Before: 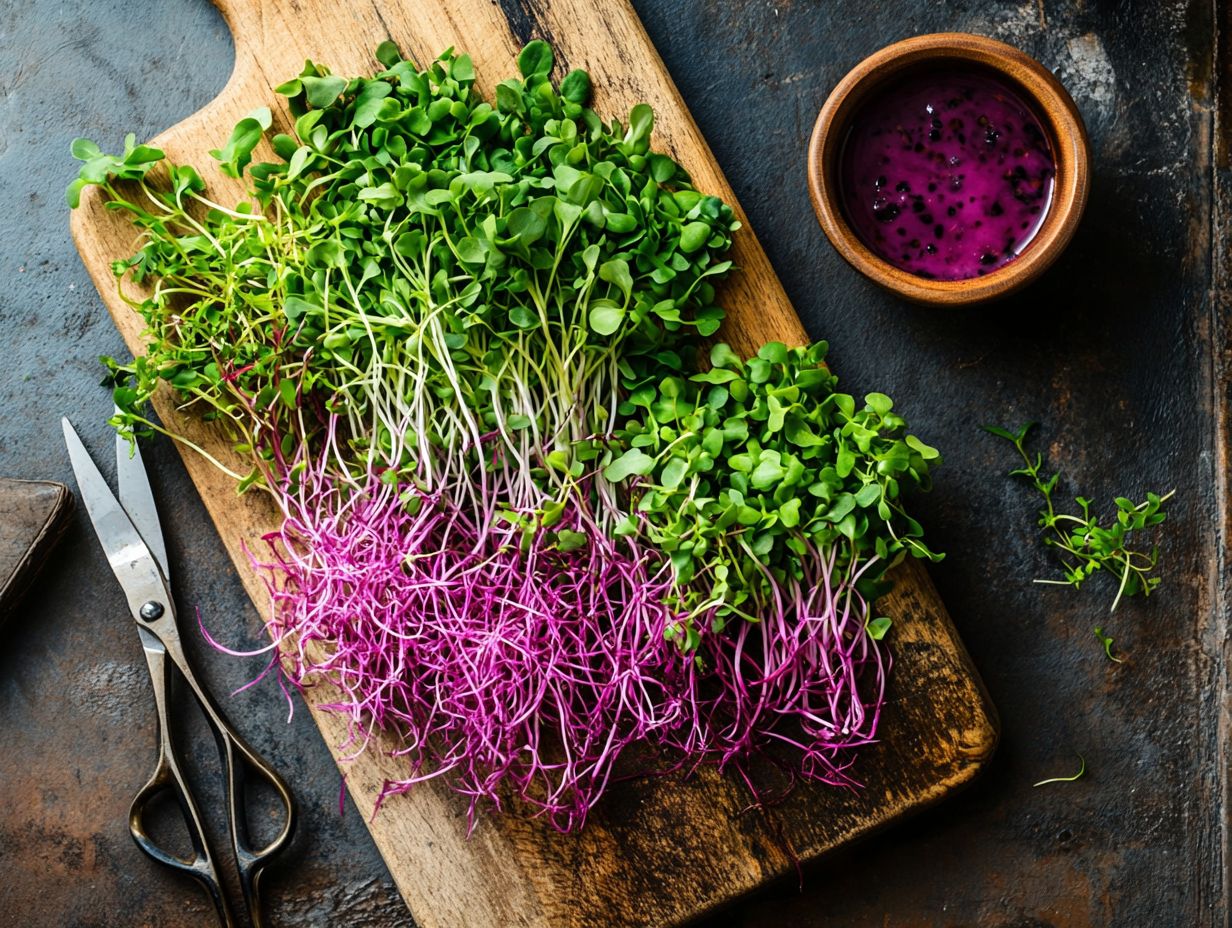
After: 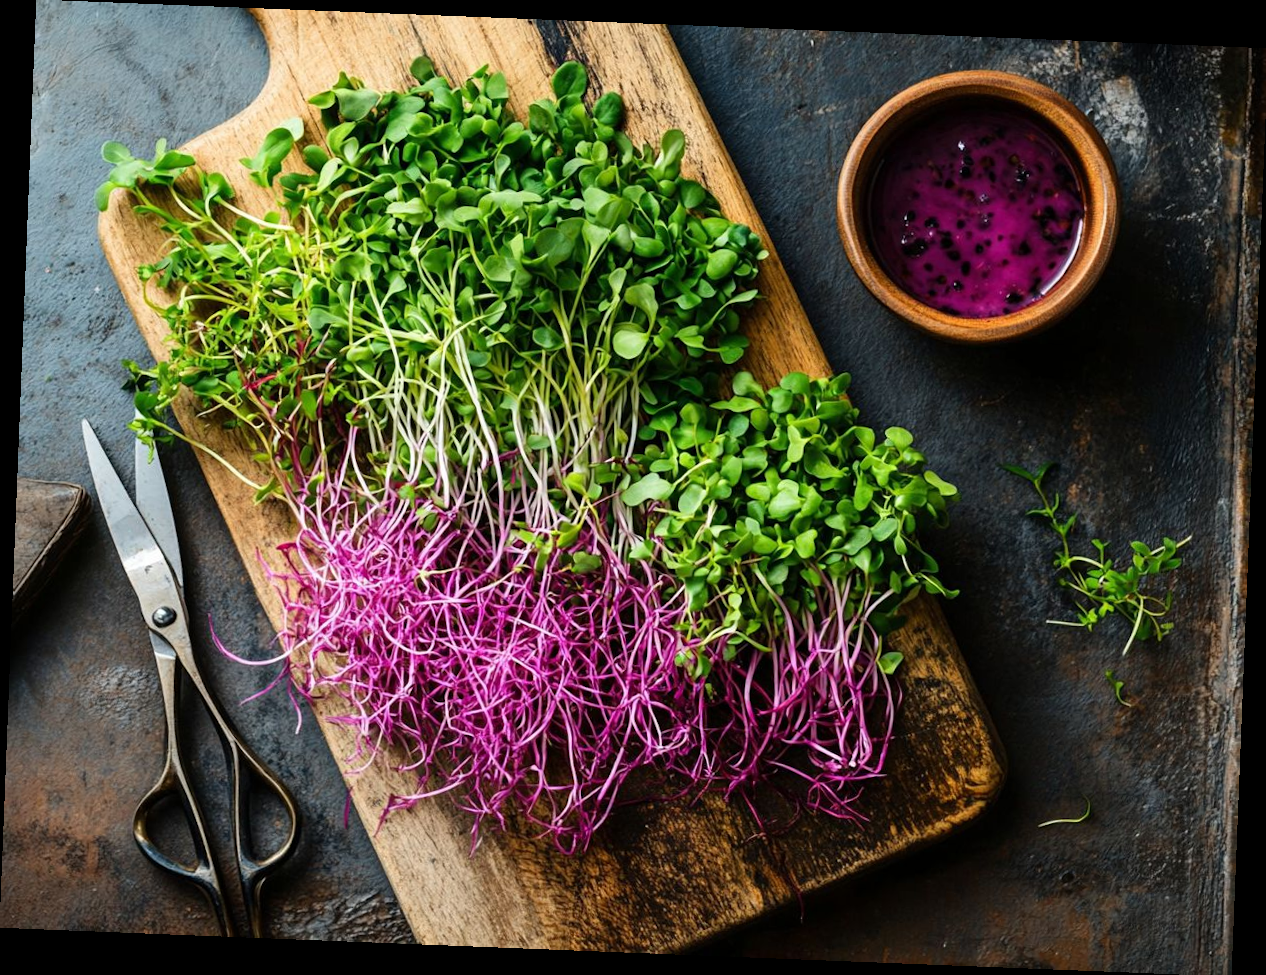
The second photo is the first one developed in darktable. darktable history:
rotate and perspective: rotation 2.27°, automatic cropping off
